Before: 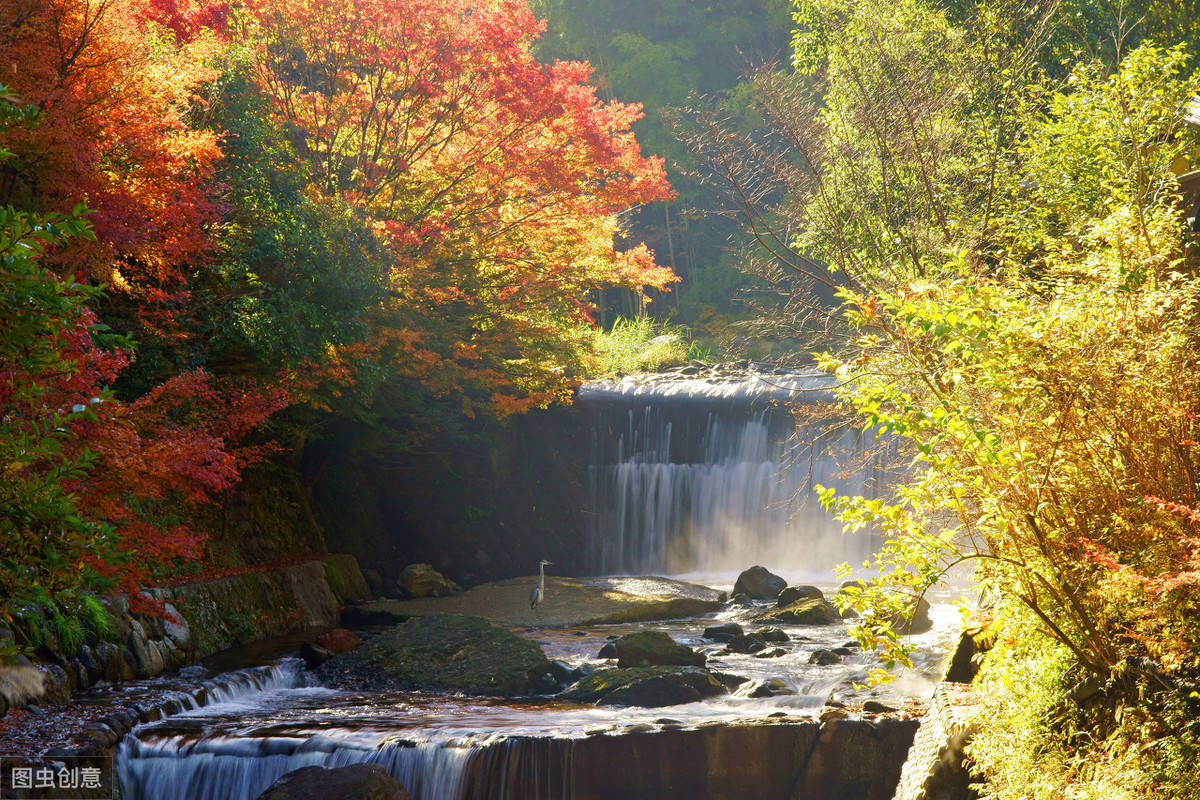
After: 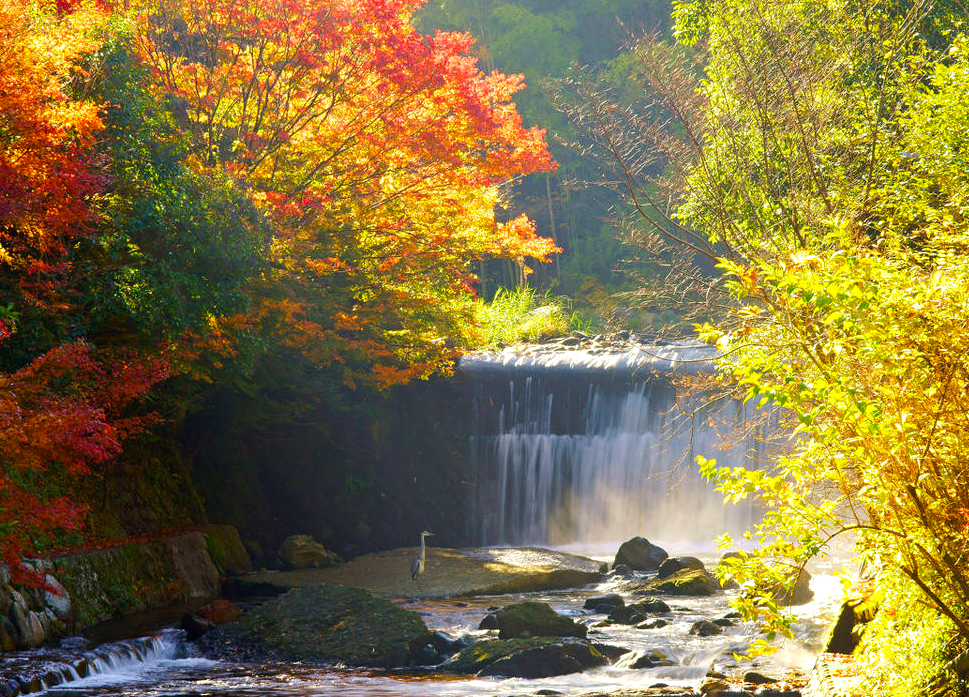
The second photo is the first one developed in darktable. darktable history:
crop: left 9.983%, top 3.64%, right 9.266%, bottom 9.148%
color balance rgb: shadows lift › chroma 1.424%, shadows lift › hue 258.15°, perceptual saturation grading › global saturation 25.346%, perceptual brilliance grading › highlights 5.959%, perceptual brilliance grading › mid-tones 17.961%, perceptual brilliance grading › shadows -5.449%
